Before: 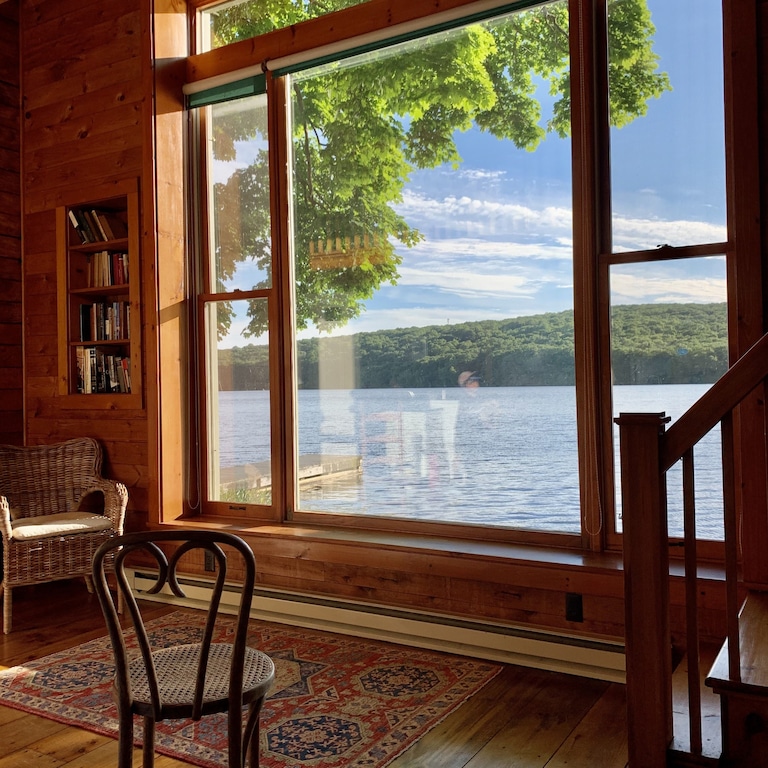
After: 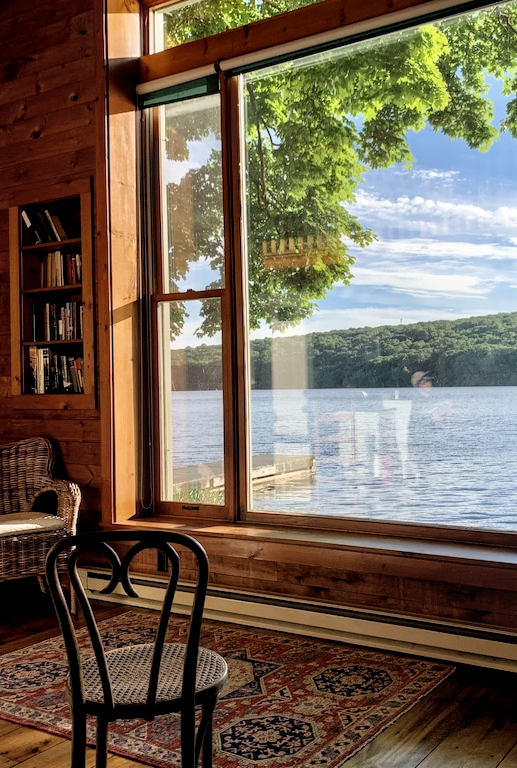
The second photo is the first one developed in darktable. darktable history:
filmic rgb: black relative exposure -4.9 EV, white relative exposure 2.83 EV, hardness 3.7
crop and rotate: left 6.159%, right 26.485%
local contrast: detail 130%
shadows and highlights: shadows -8.38, white point adjustment 1.4, highlights 10.5
